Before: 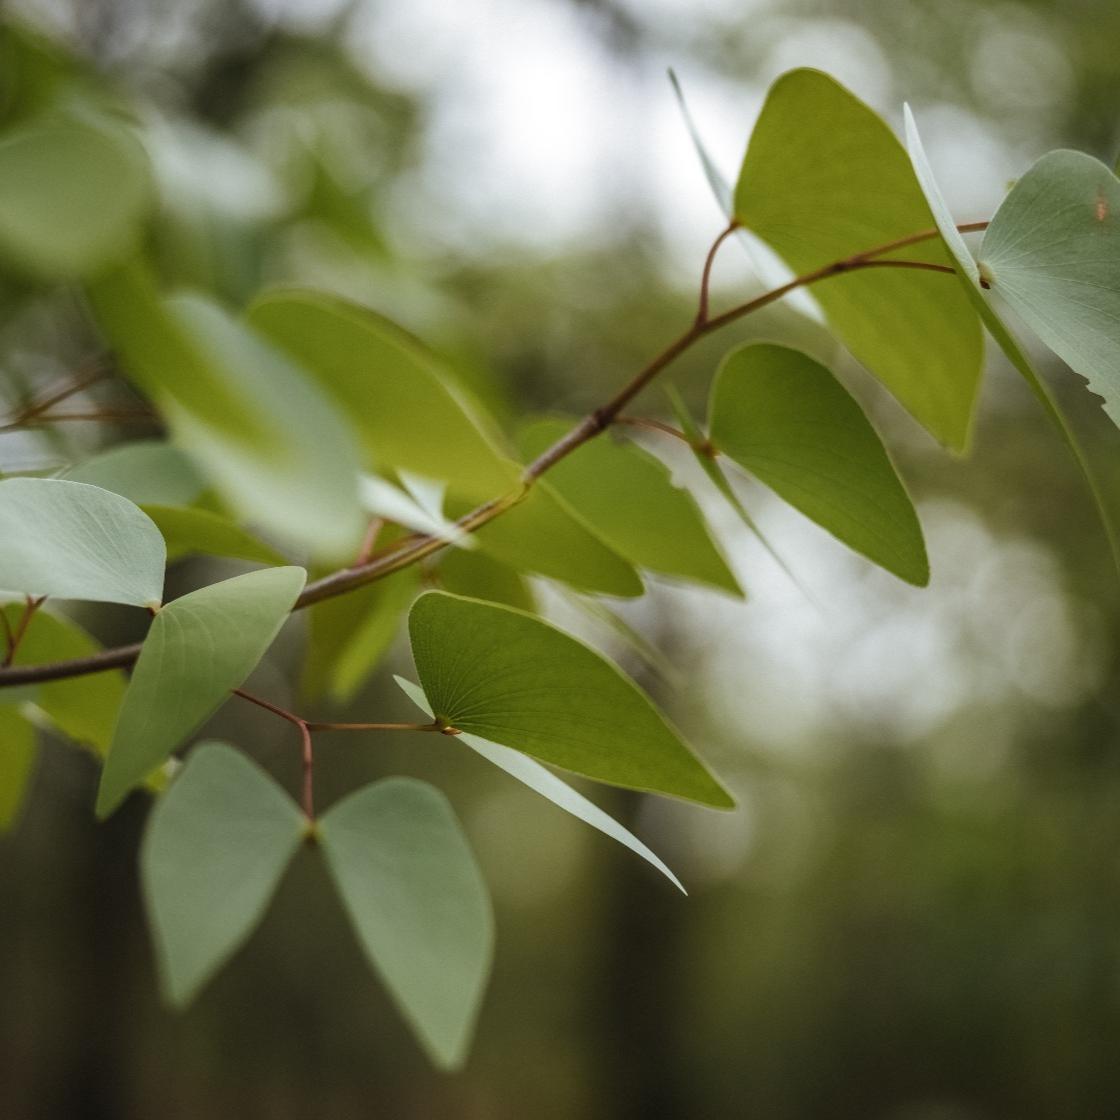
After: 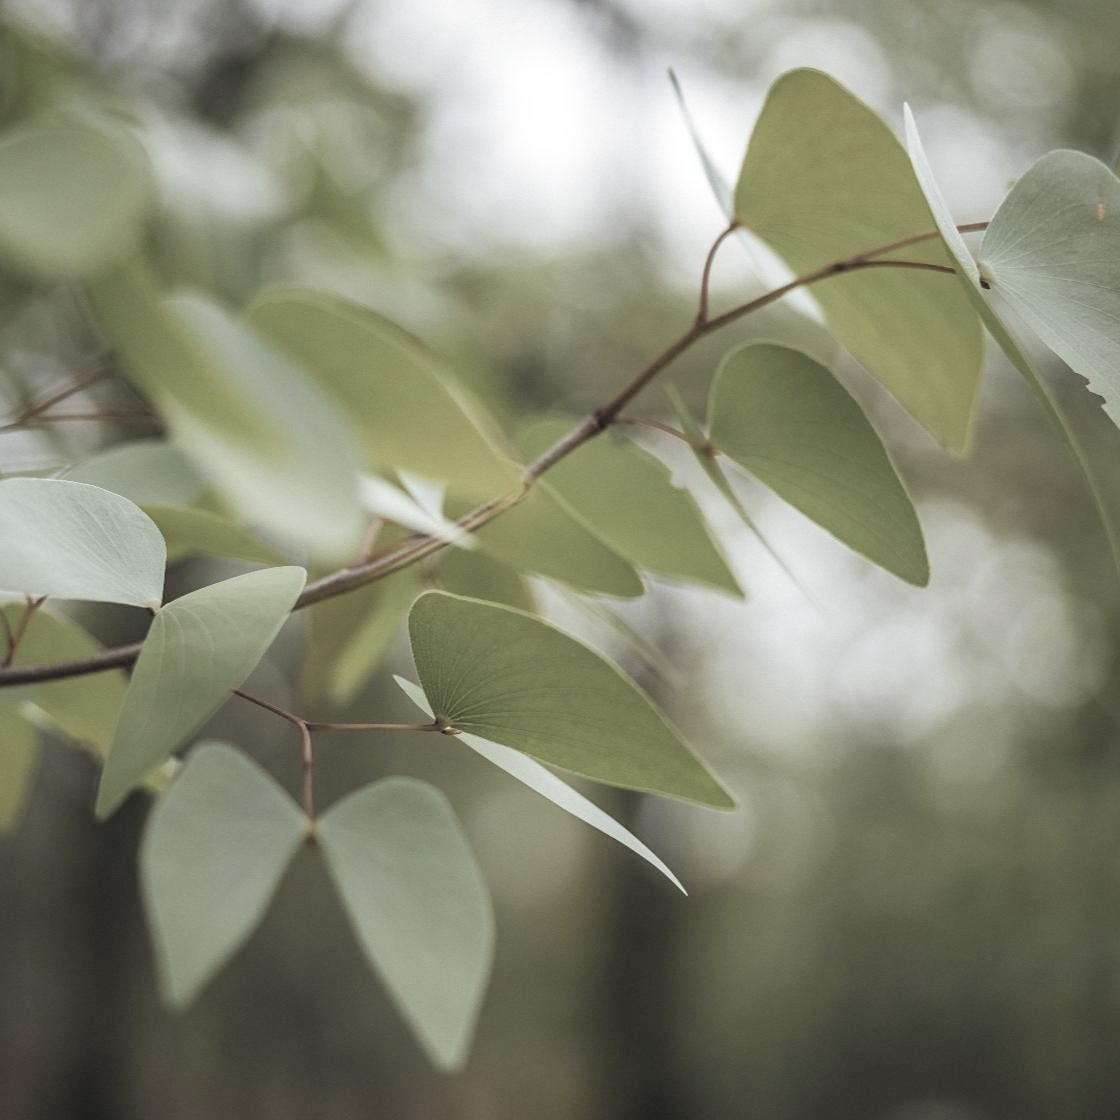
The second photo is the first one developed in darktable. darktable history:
sharpen: amount 0.2
contrast brightness saturation: brightness 0.18, saturation -0.5
